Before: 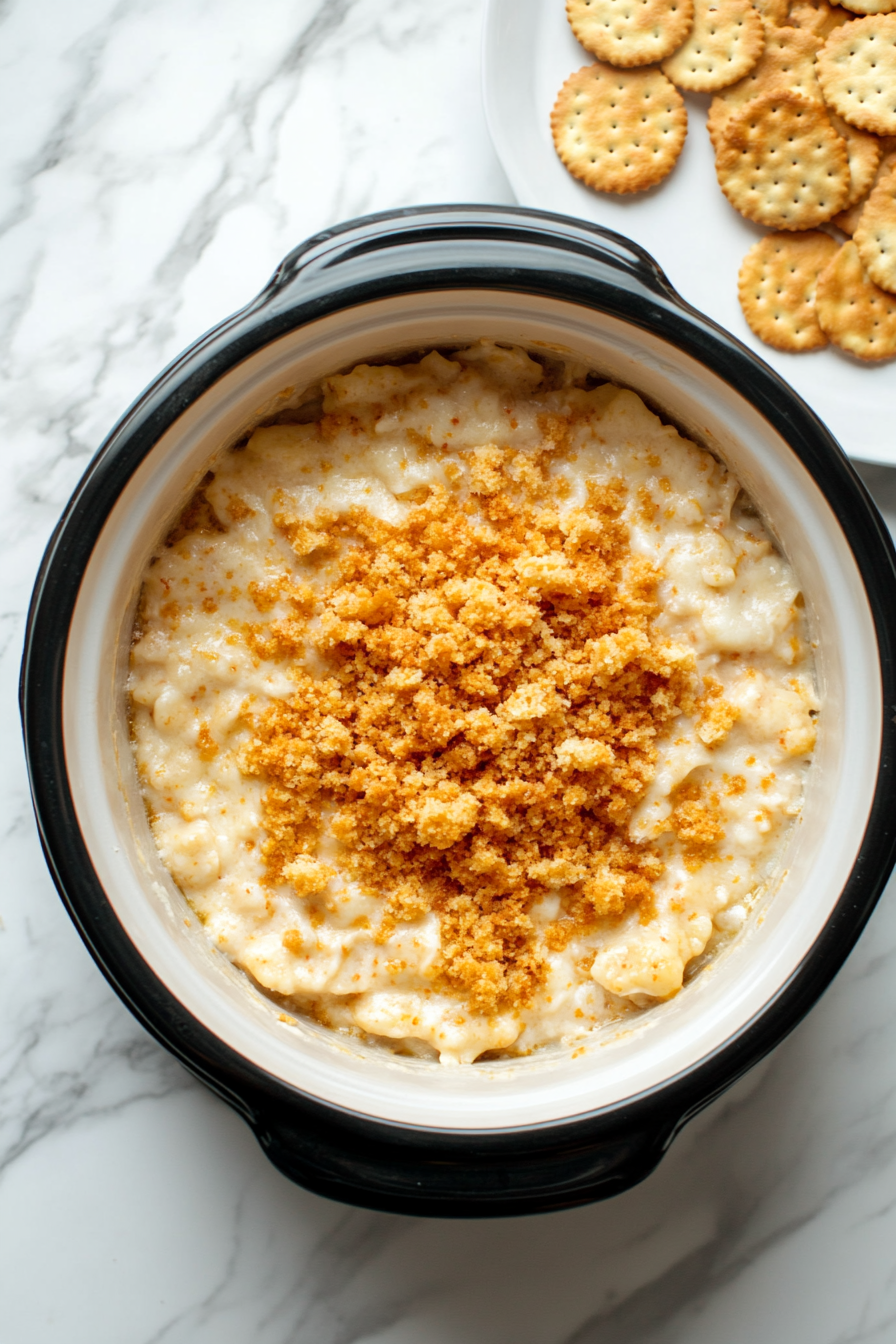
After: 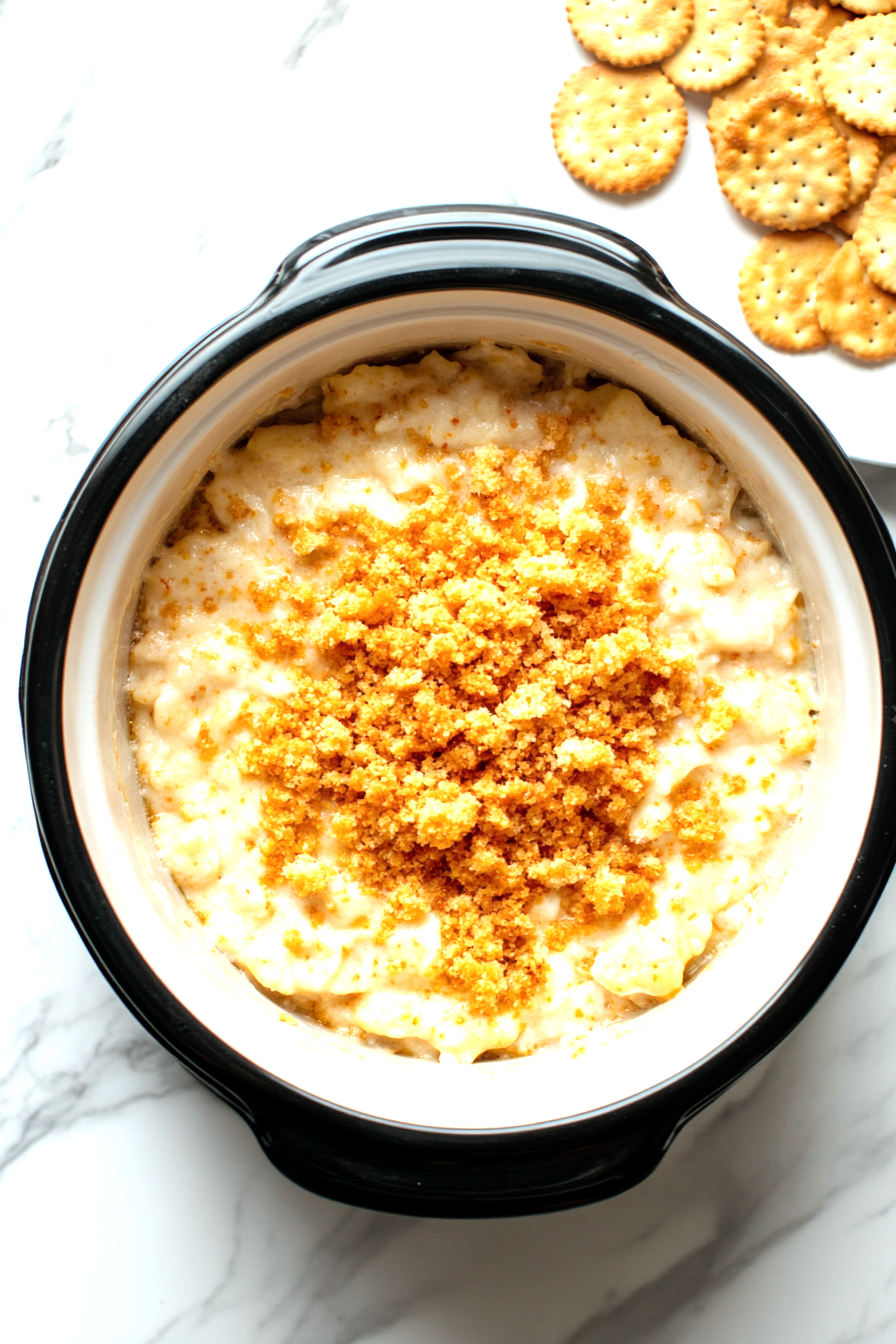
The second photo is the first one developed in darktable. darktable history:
tone equalizer: -8 EV -0.777 EV, -7 EV -0.726 EV, -6 EV -0.63 EV, -5 EV -0.379 EV, -3 EV 0.383 EV, -2 EV 0.6 EV, -1 EV 0.677 EV, +0 EV 0.768 EV
color calibration: illuminant same as pipeline (D50), adaptation XYZ, x 0.345, y 0.358, temperature 5023.07 K
